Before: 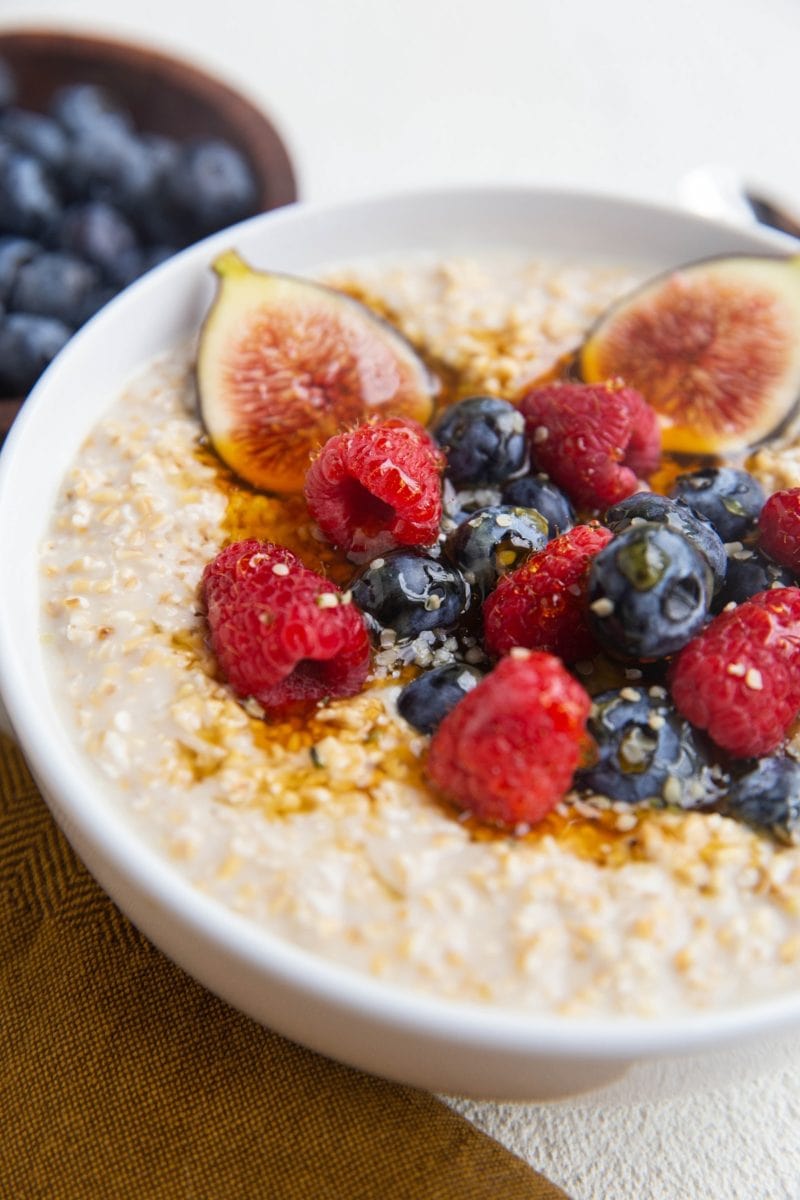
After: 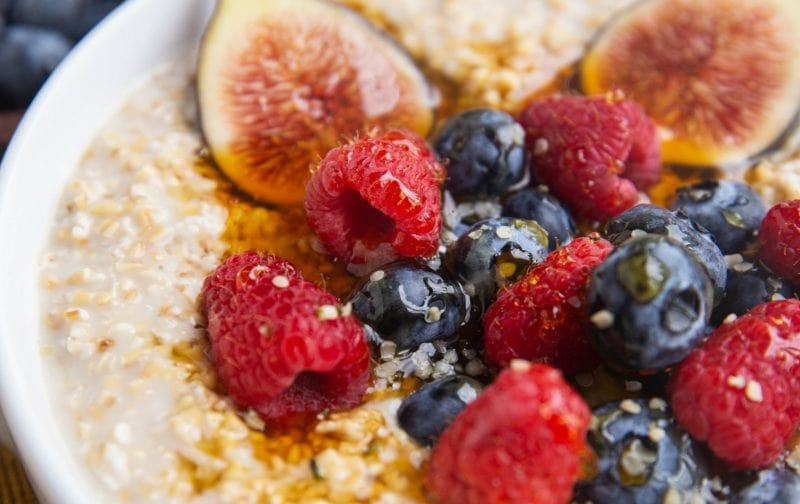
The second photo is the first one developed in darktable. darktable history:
crop and rotate: top 24.04%, bottom 33.879%
